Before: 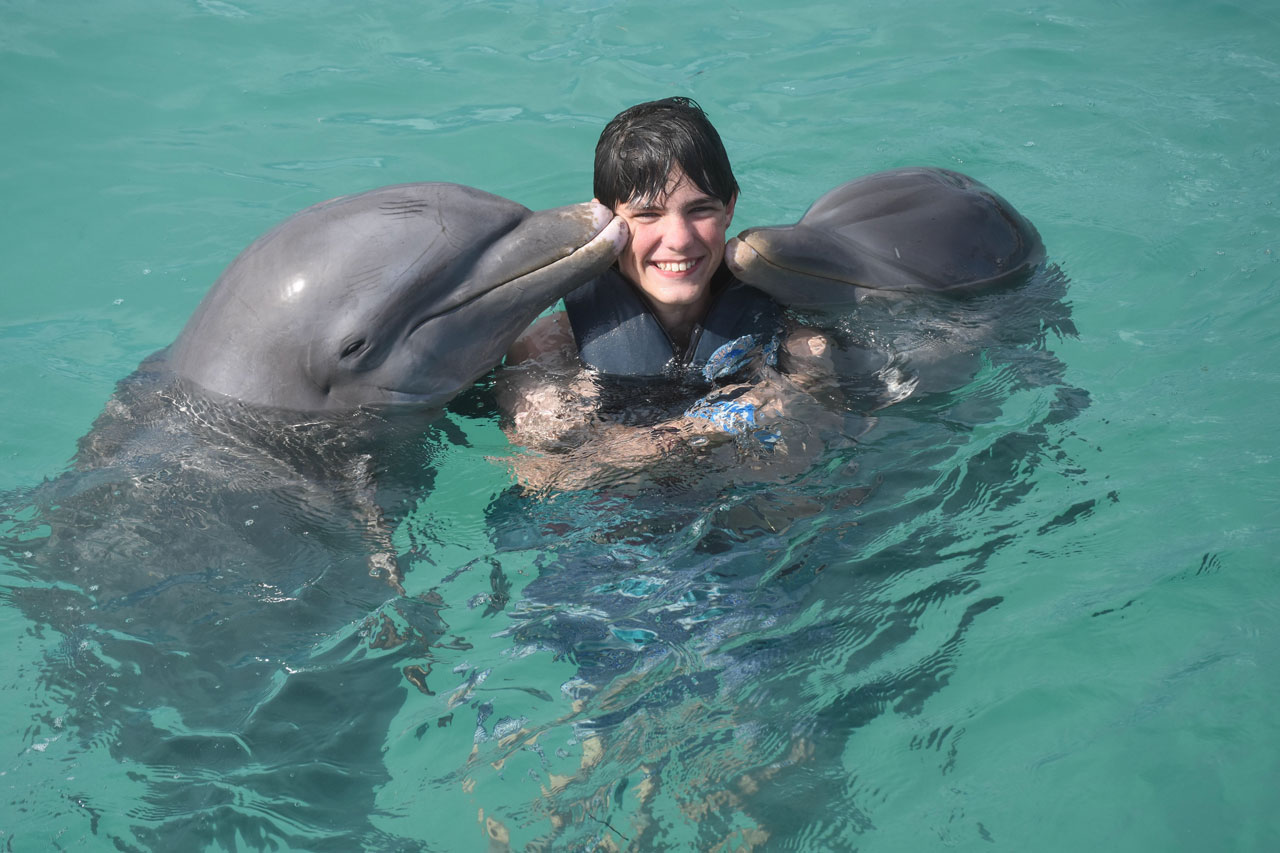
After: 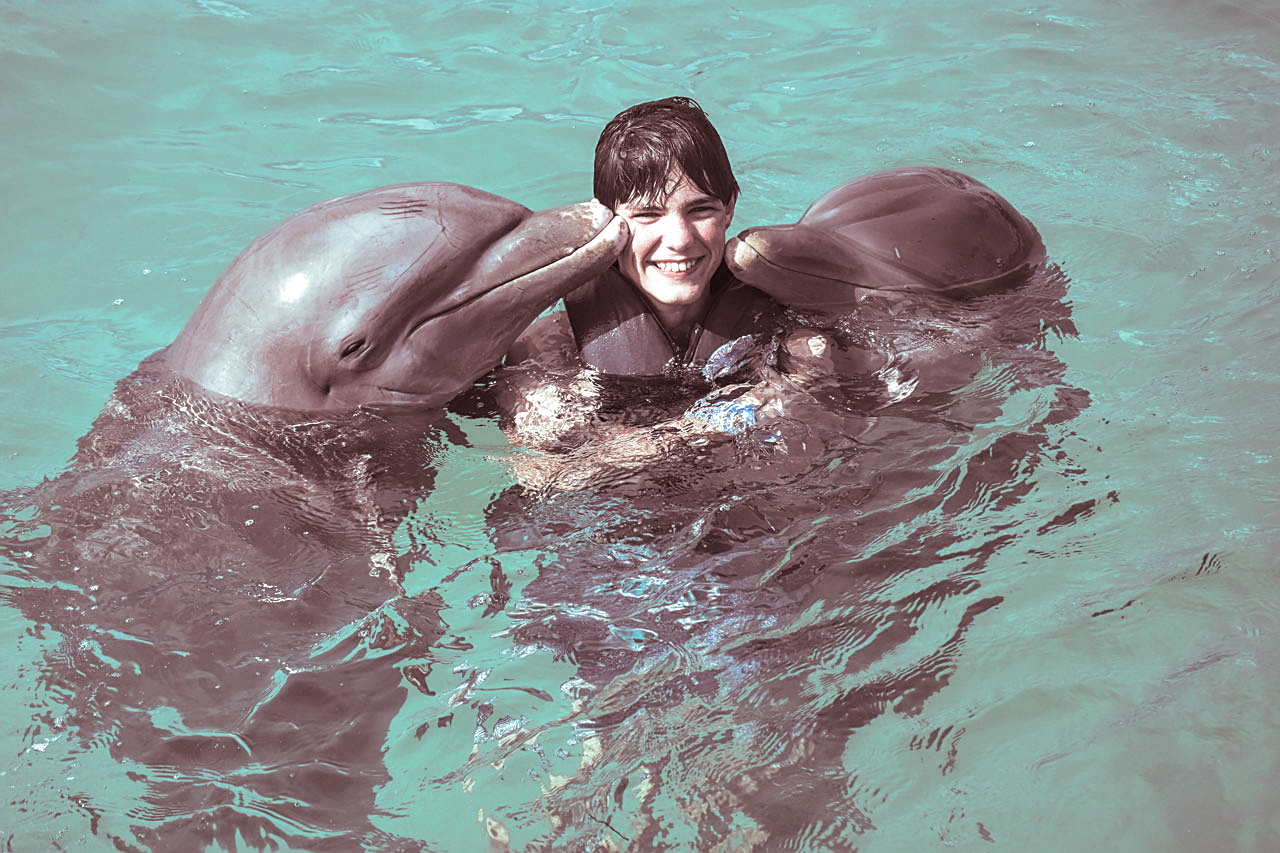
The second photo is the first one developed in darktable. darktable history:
sharpen: on, module defaults
exposure: black level correction 0, exposure 0.6 EV, compensate highlight preservation false
shadows and highlights: shadows 37.27, highlights -28.18, soften with gaussian
local contrast: on, module defaults
split-toning: shadows › saturation 0.3, highlights › hue 180°, highlights › saturation 0.3, compress 0%
